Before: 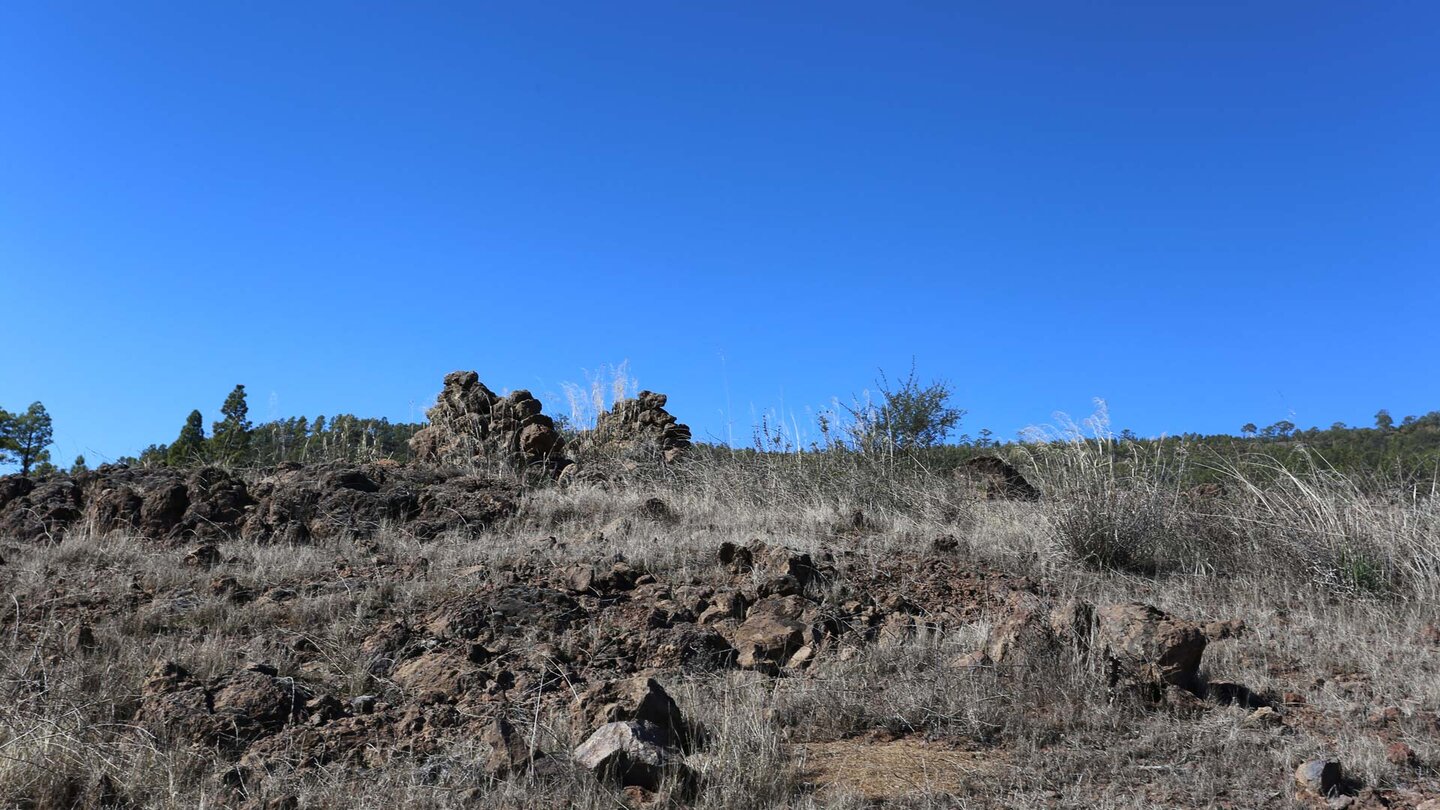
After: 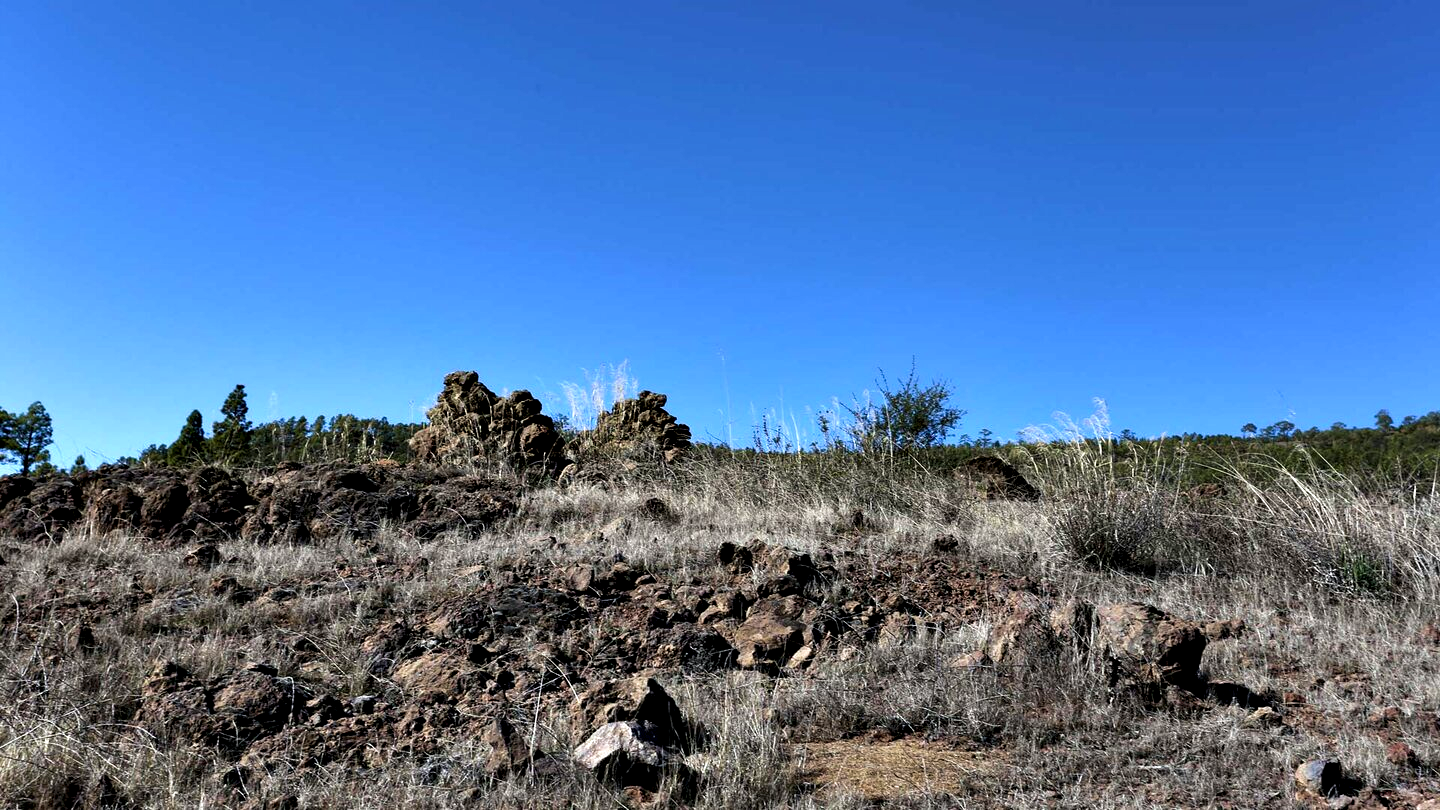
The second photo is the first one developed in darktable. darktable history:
velvia: on, module defaults
contrast equalizer: octaves 7, y [[0.6 ×6], [0.55 ×6], [0 ×6], [0 ×6], [0 ×6]]
